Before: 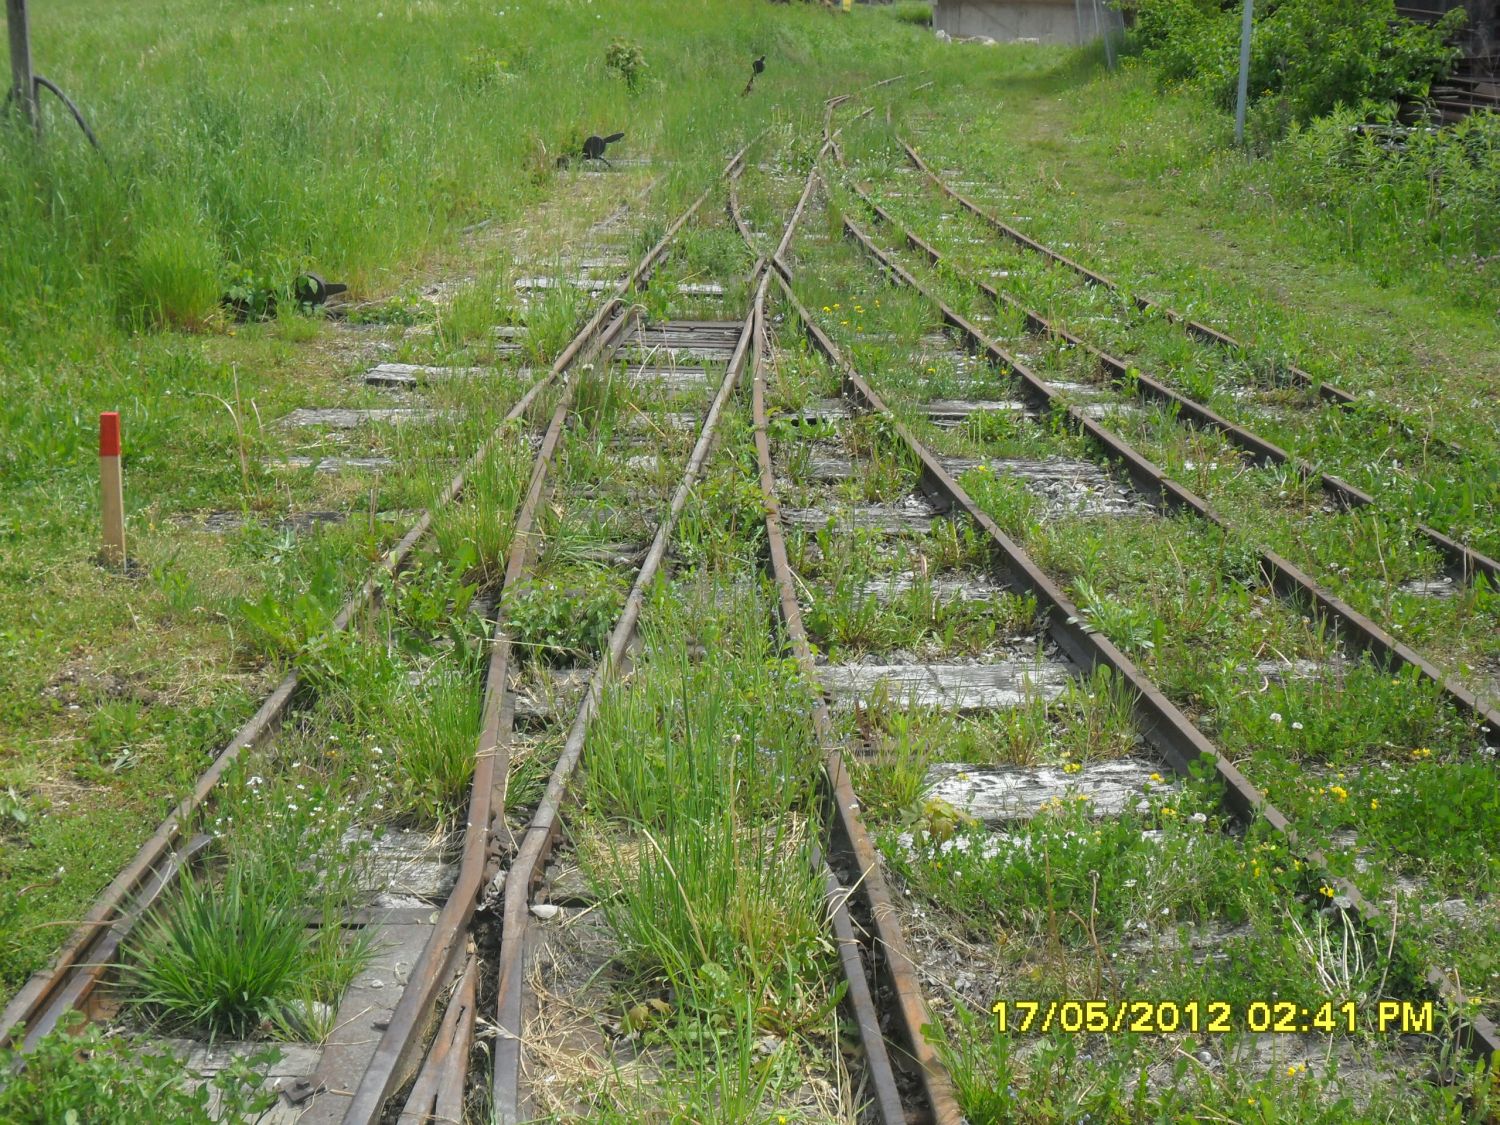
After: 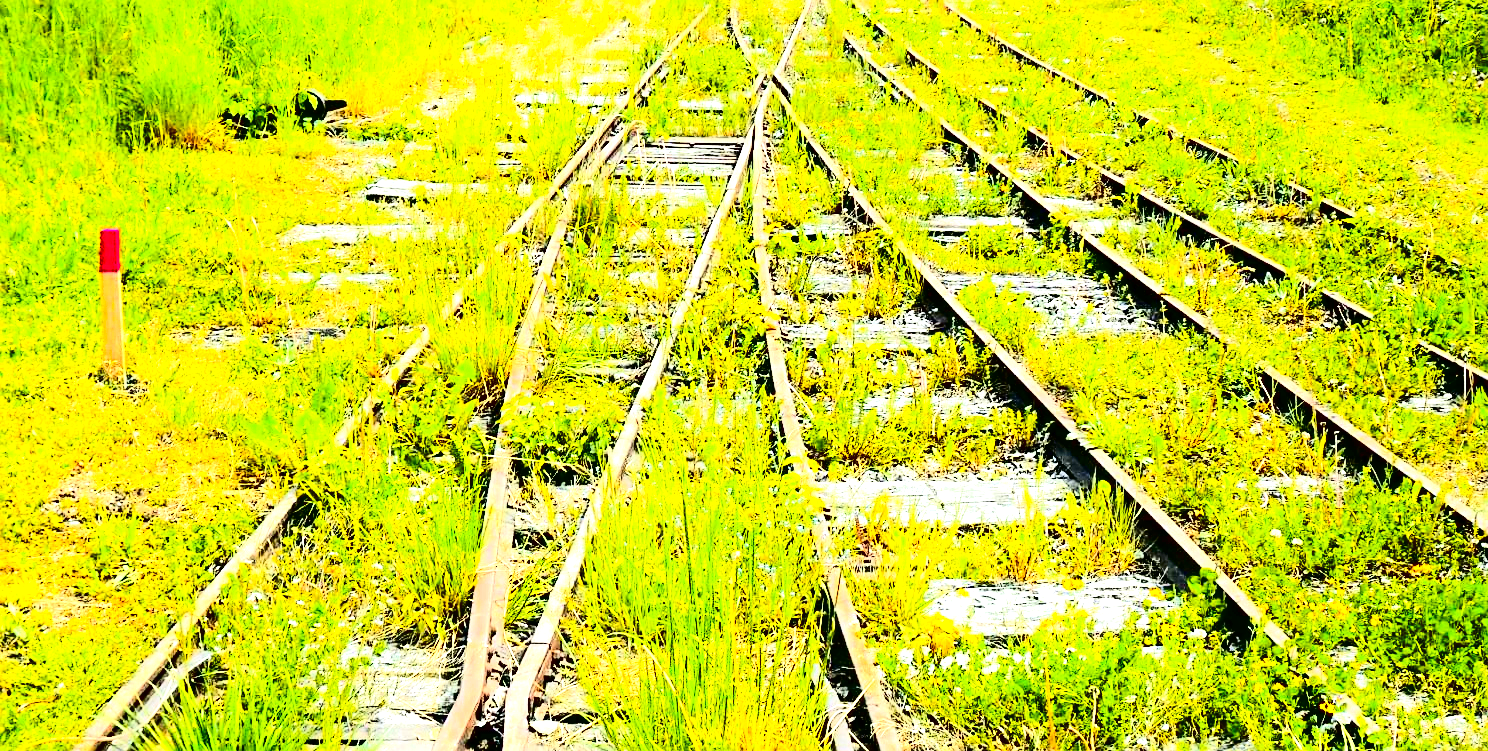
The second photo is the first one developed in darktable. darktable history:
crop: top 16.422%, bottom 16.772%
exposure: black level correction 0, exposure 1.745 EV, compensate highlight preservation false
contrast brightness saturation: contrast 0.753, brightness -0.992, saturation 0.984
color zones: curves: ch1 [(0.235, 0.558) (0.75, 0.5)]; ch2 [(0.25, 0.462) (0.749, 0.457)], mix 26.35%
sharpen: on, module defaults
